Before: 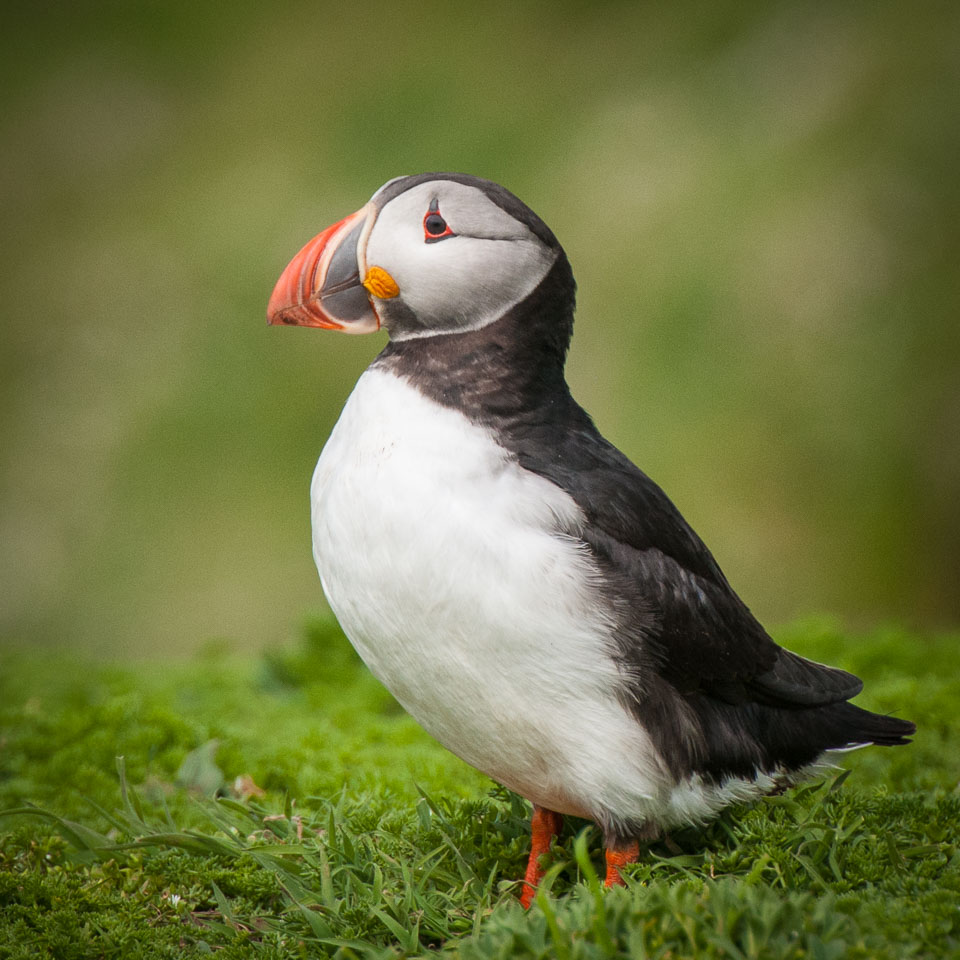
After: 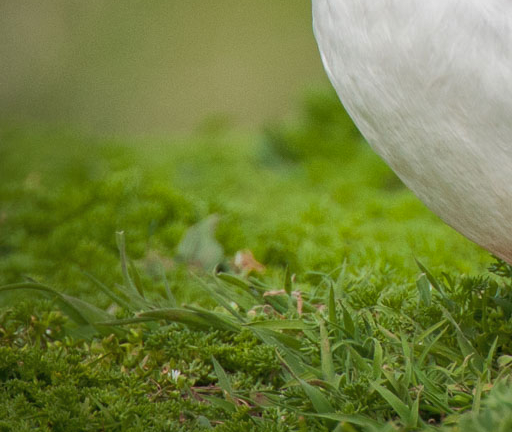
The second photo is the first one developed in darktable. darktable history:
exposure: compensate highlight preservation false
shadows and highlights: highlights -60
crop and rotate: top 54.778%, right 46.61%, bottom 0.159%
